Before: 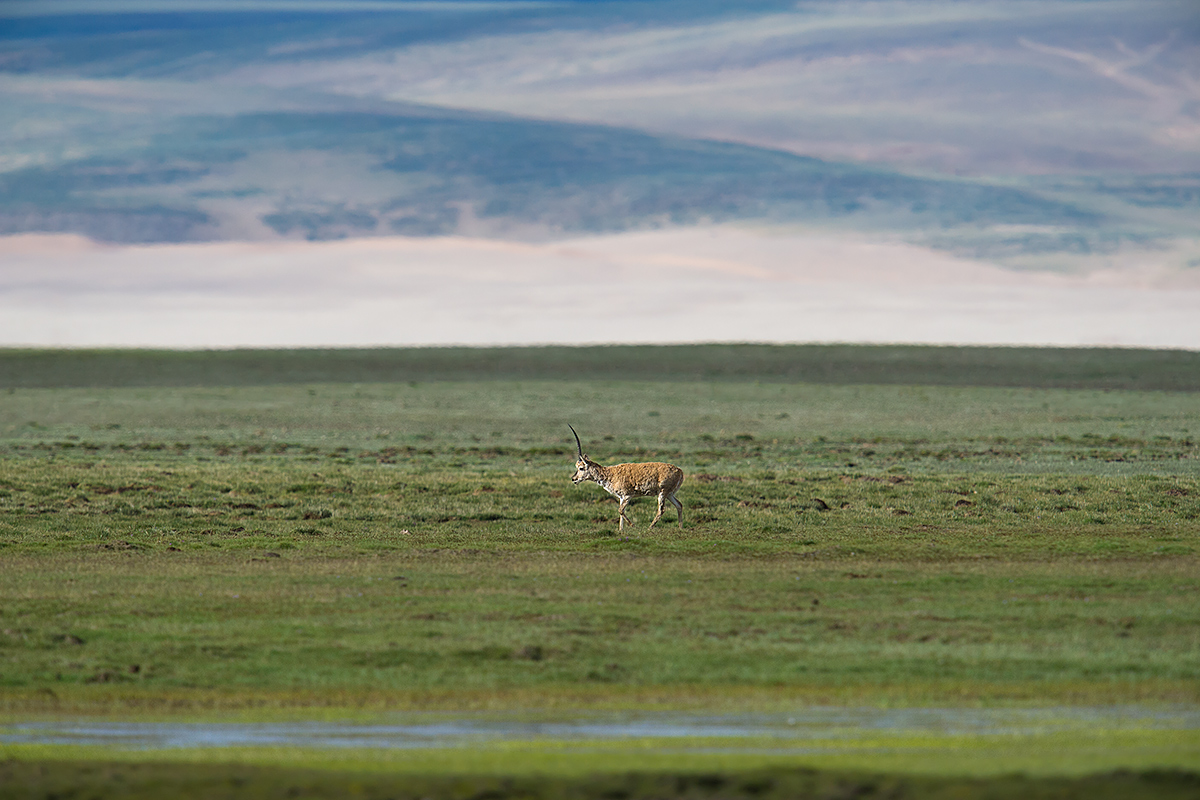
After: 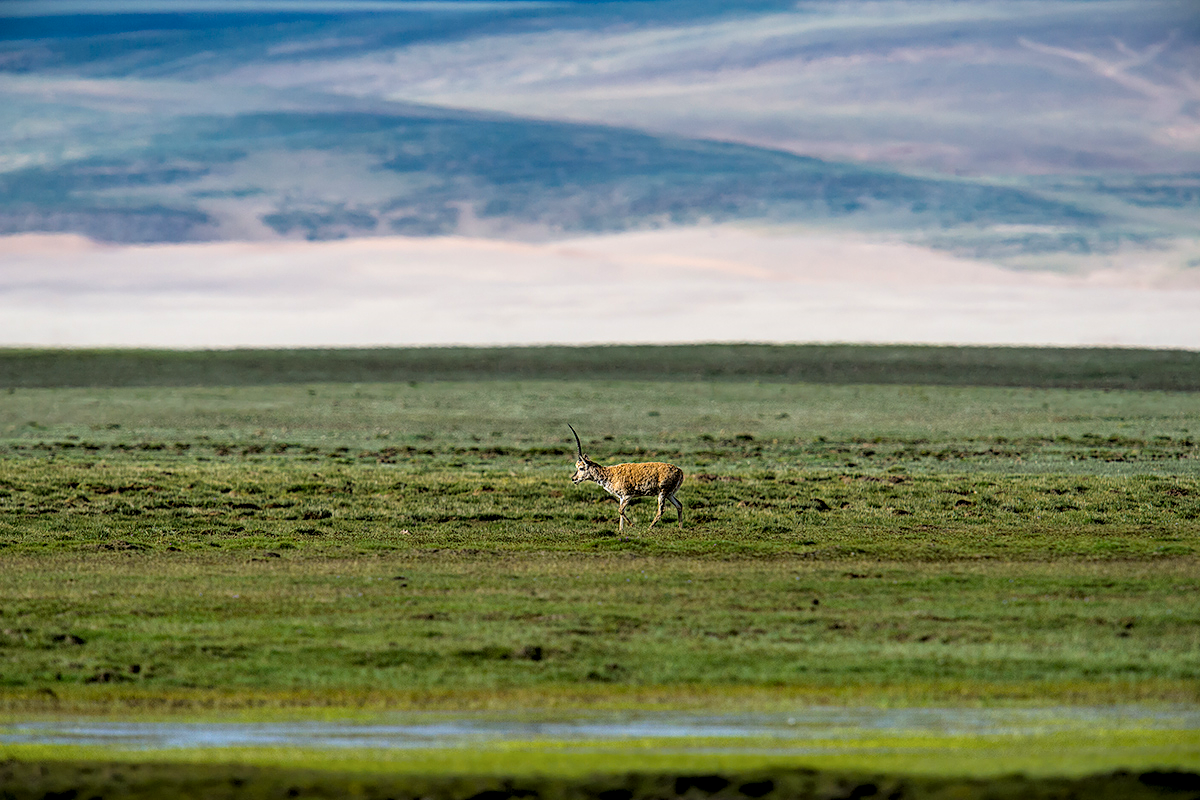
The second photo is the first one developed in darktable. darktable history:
color balance rgb: perceptual saturation grading › global saturation 20%, global vibrance 20%
filmic rgb: black relative exposure -3.92 EV, white relative exposure 3.14 EV, hardness 2.87
local contrast: detail 150%
